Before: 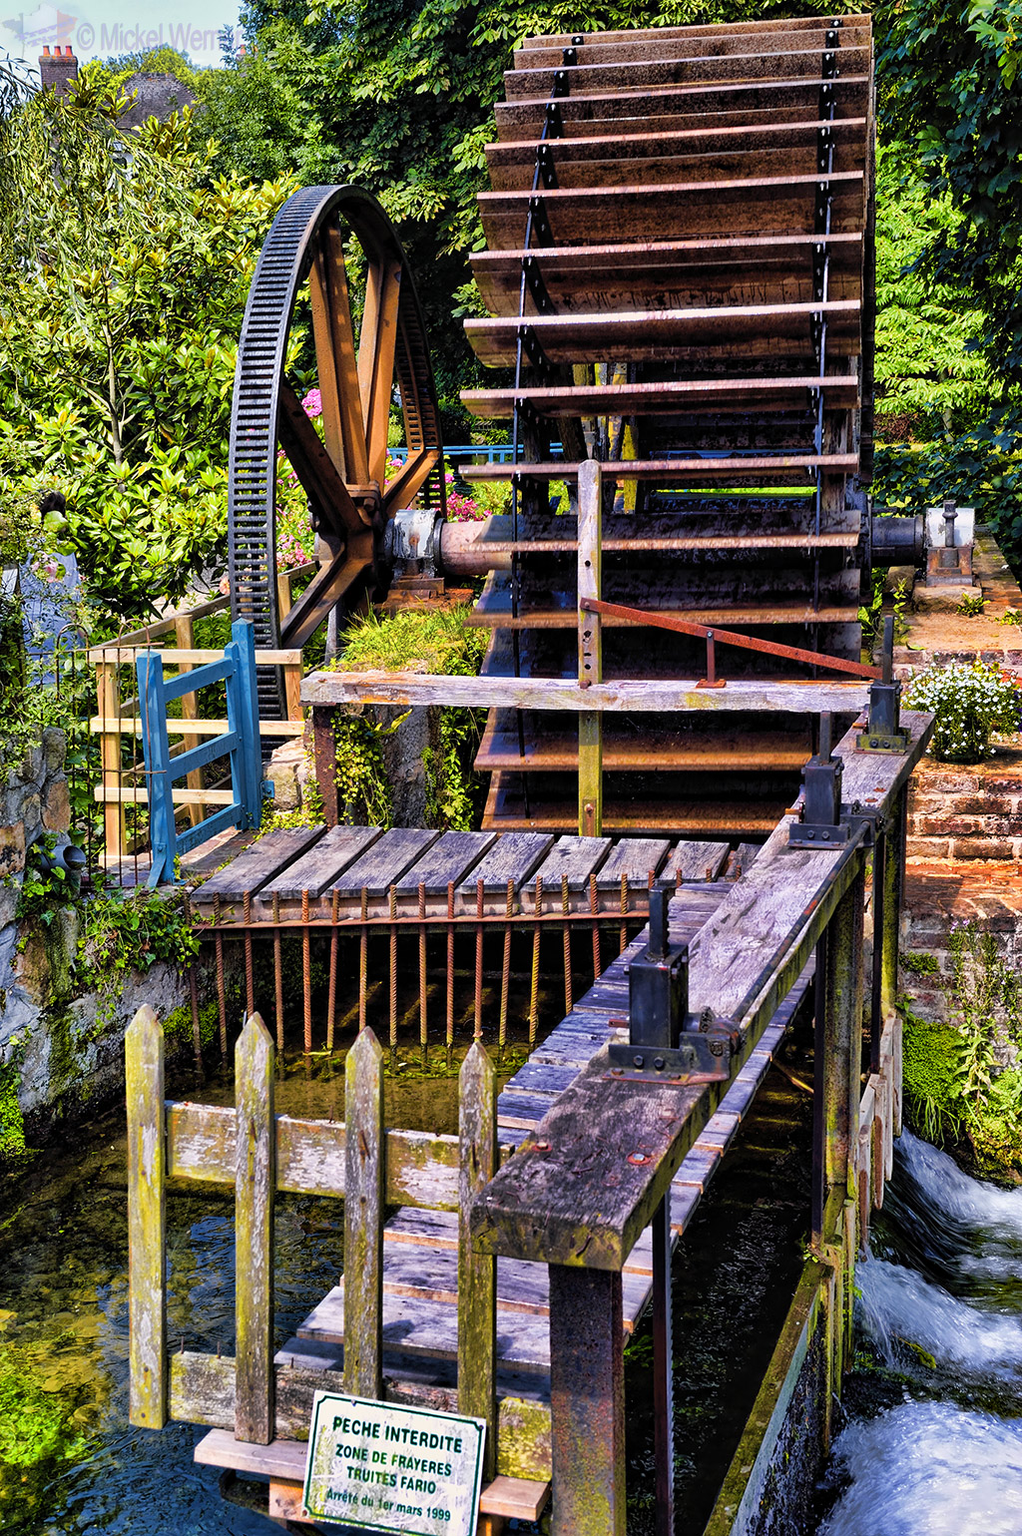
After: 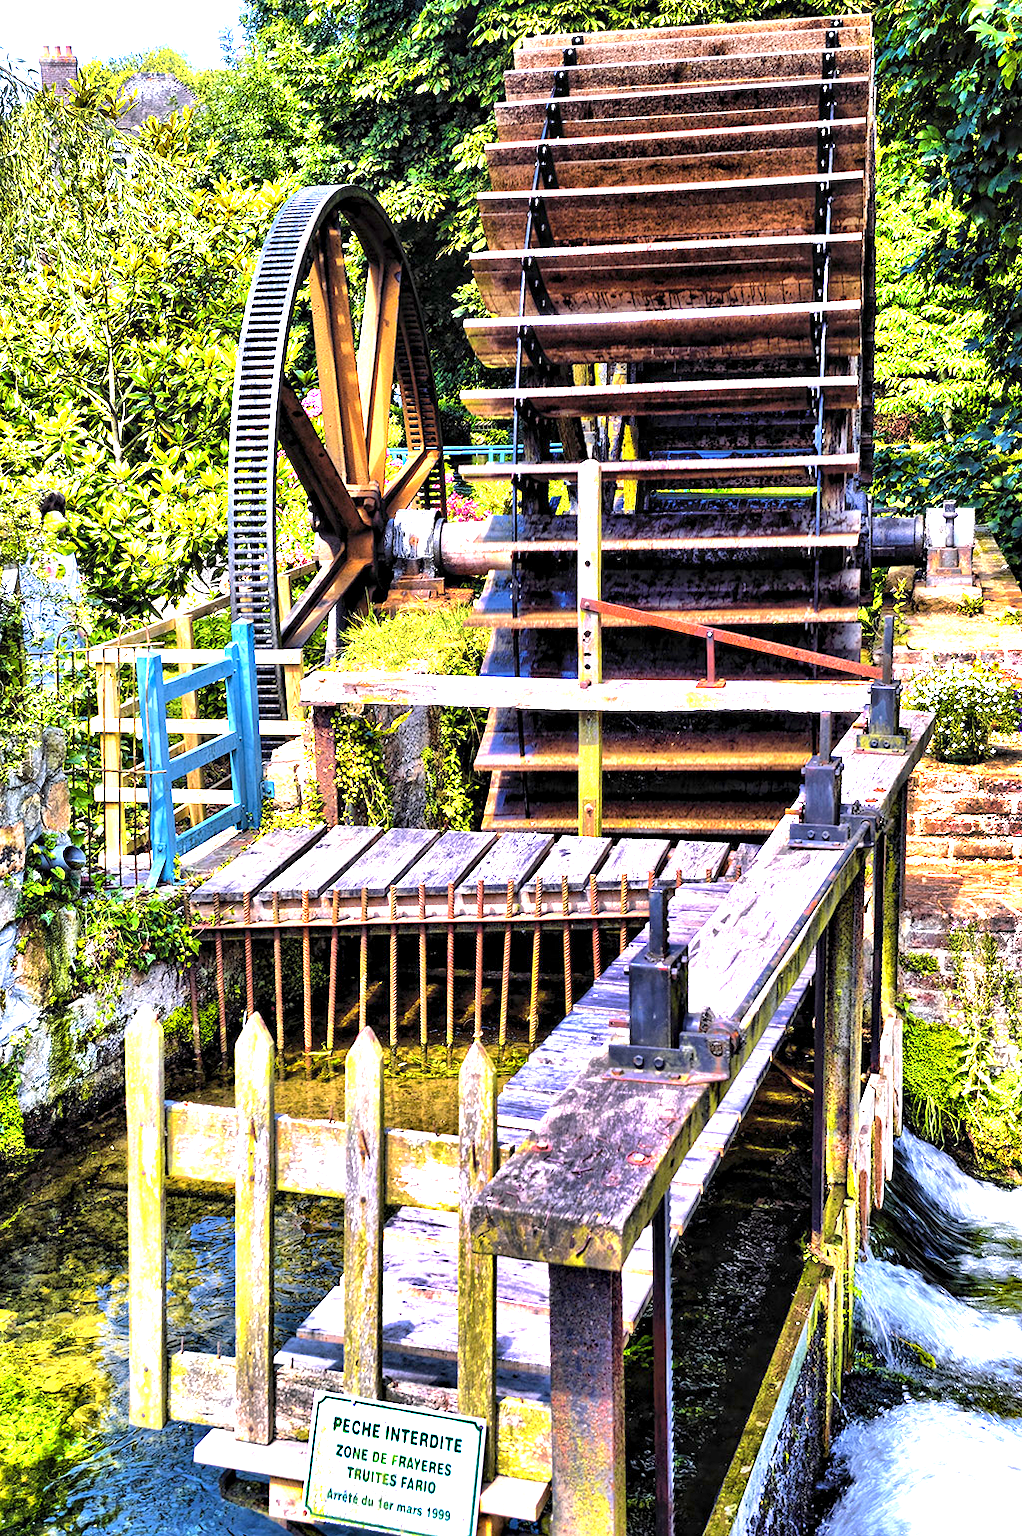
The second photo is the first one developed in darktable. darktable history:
exposure: black level correction 0.001, exposure 1.827 EV, compensate exposure bias true, compensate highlight preservation false
